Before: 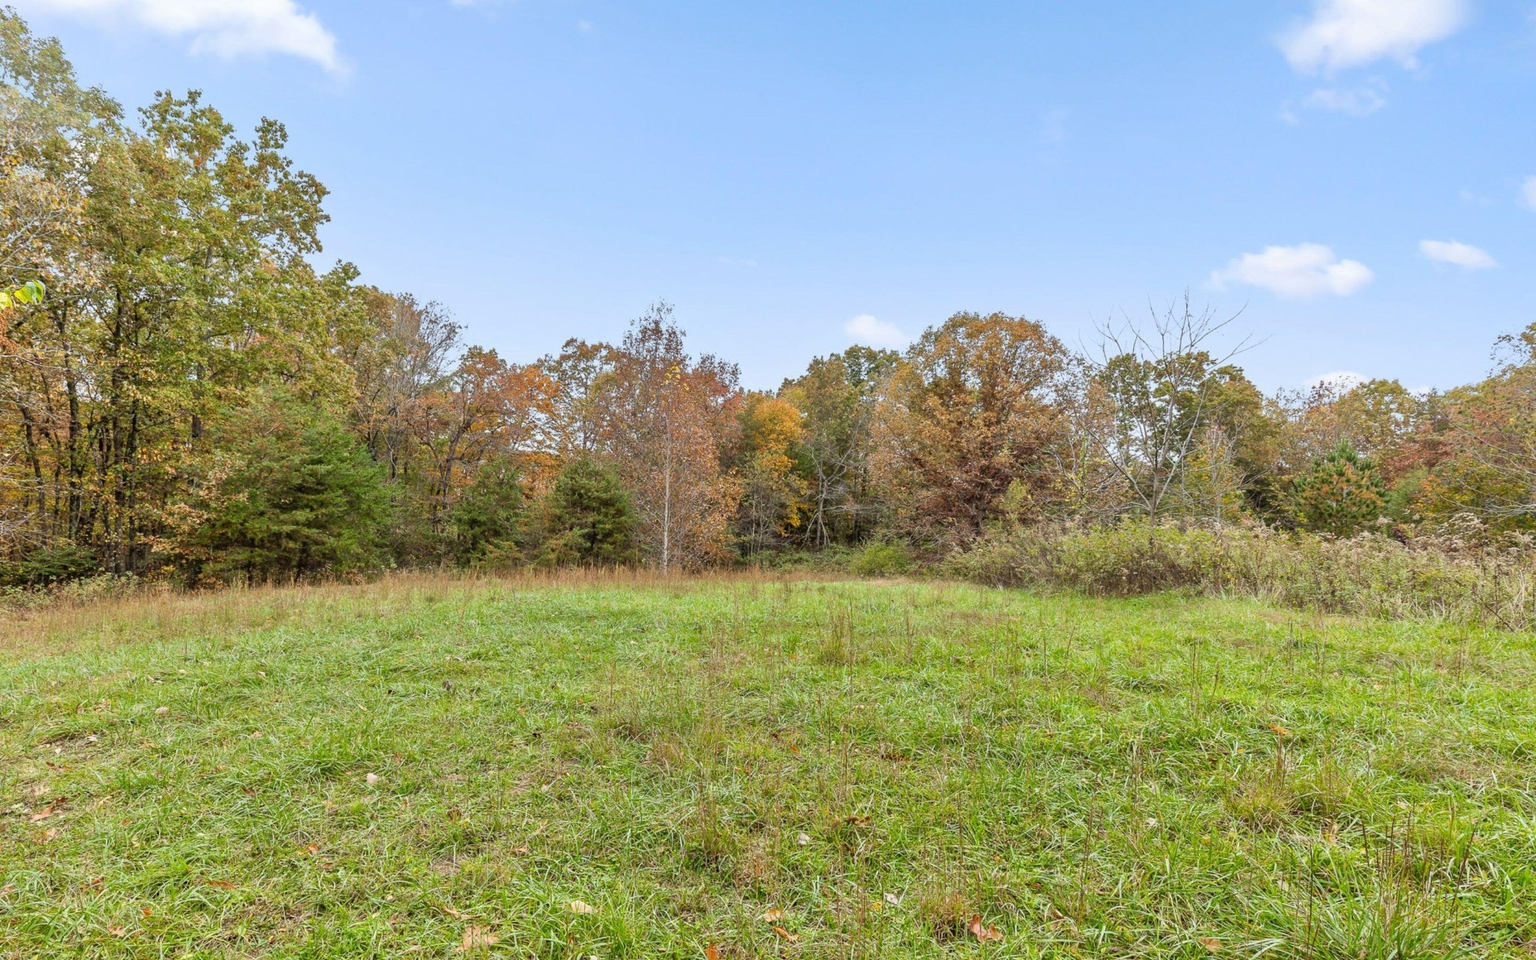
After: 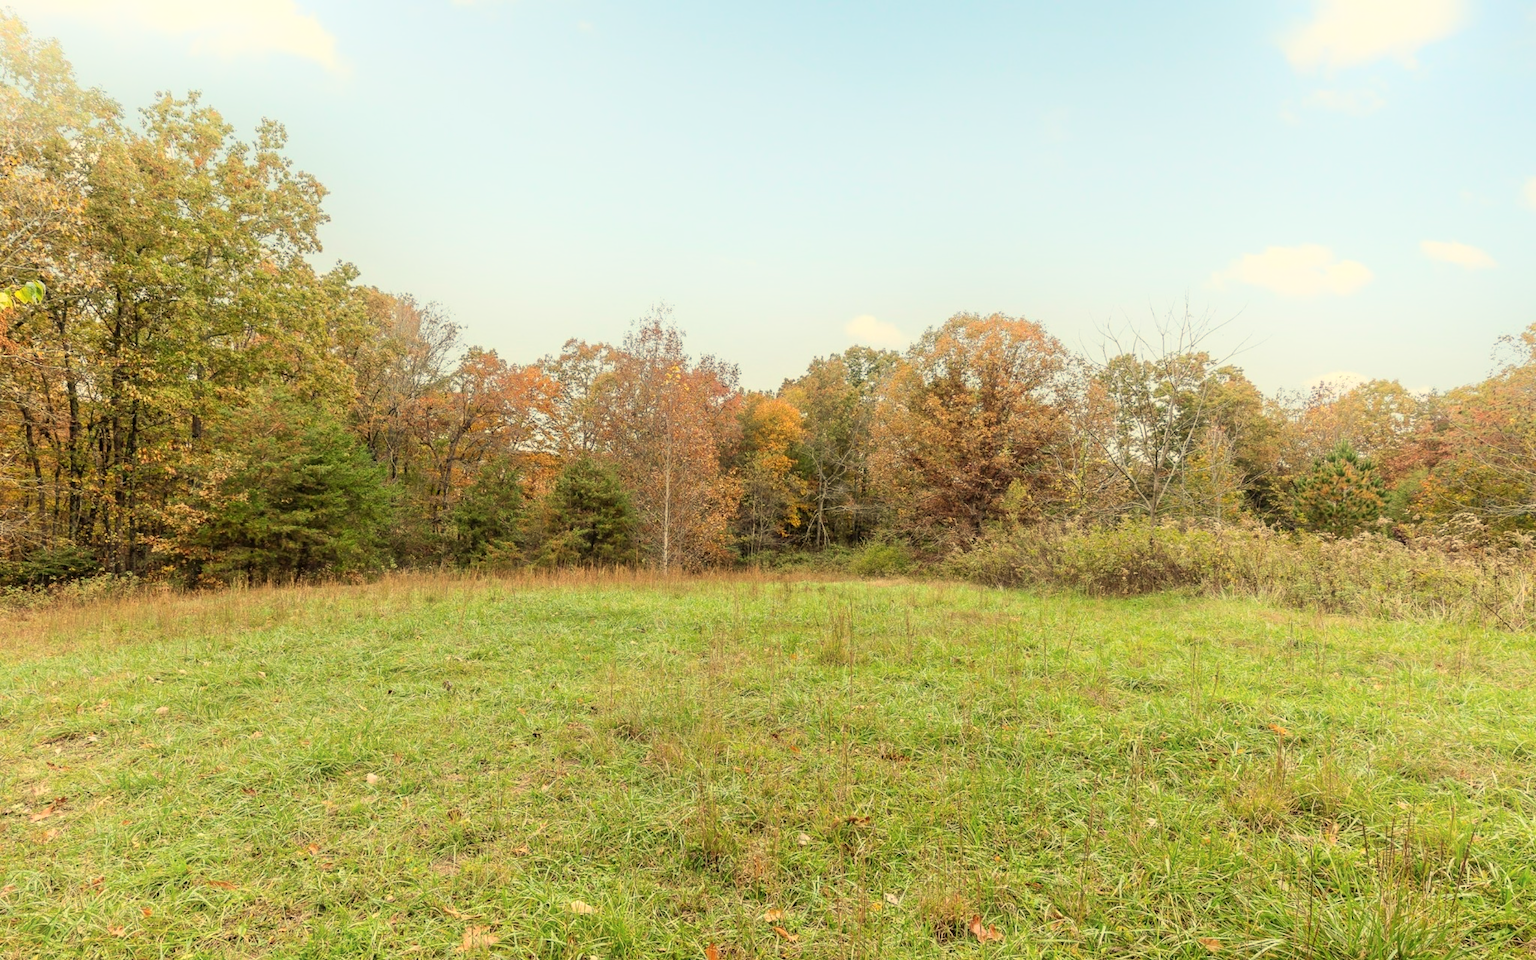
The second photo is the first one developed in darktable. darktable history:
shadows and highlights: shadows -54.3, highlights 86.09, soften with gaussian
white balance: red 1.08, blue 0.791
